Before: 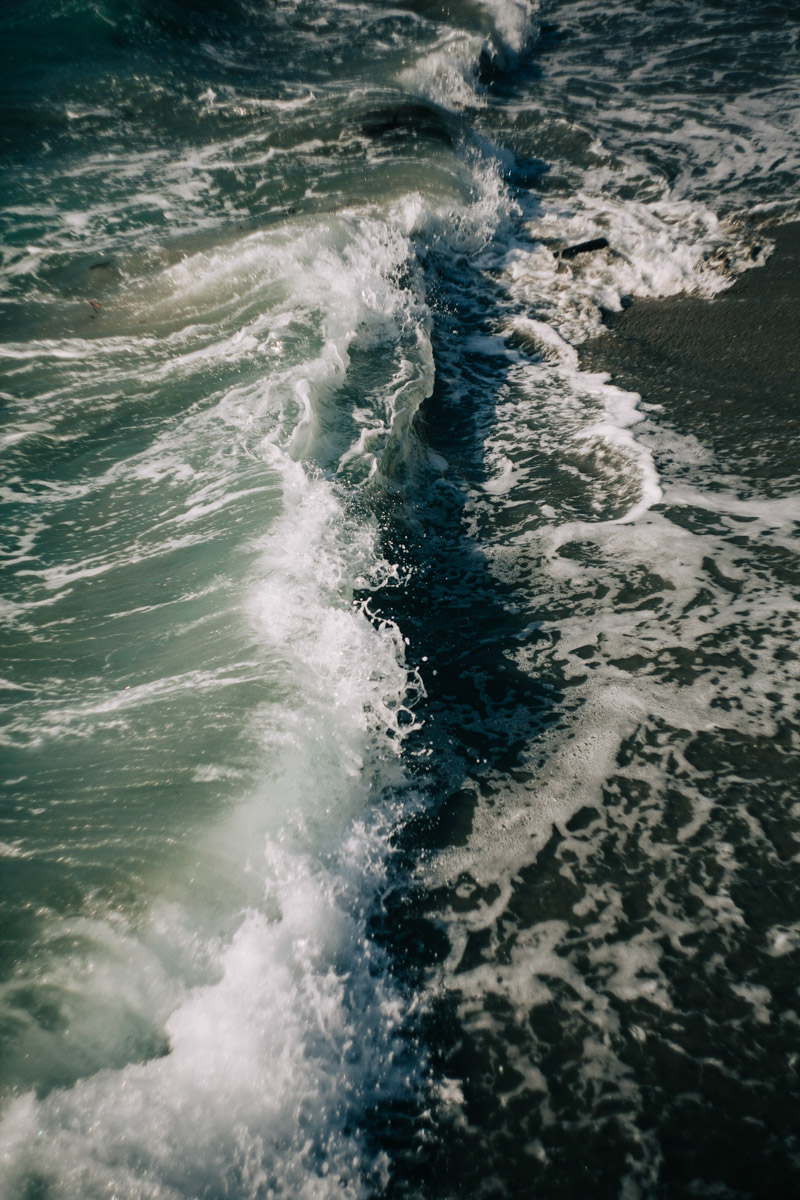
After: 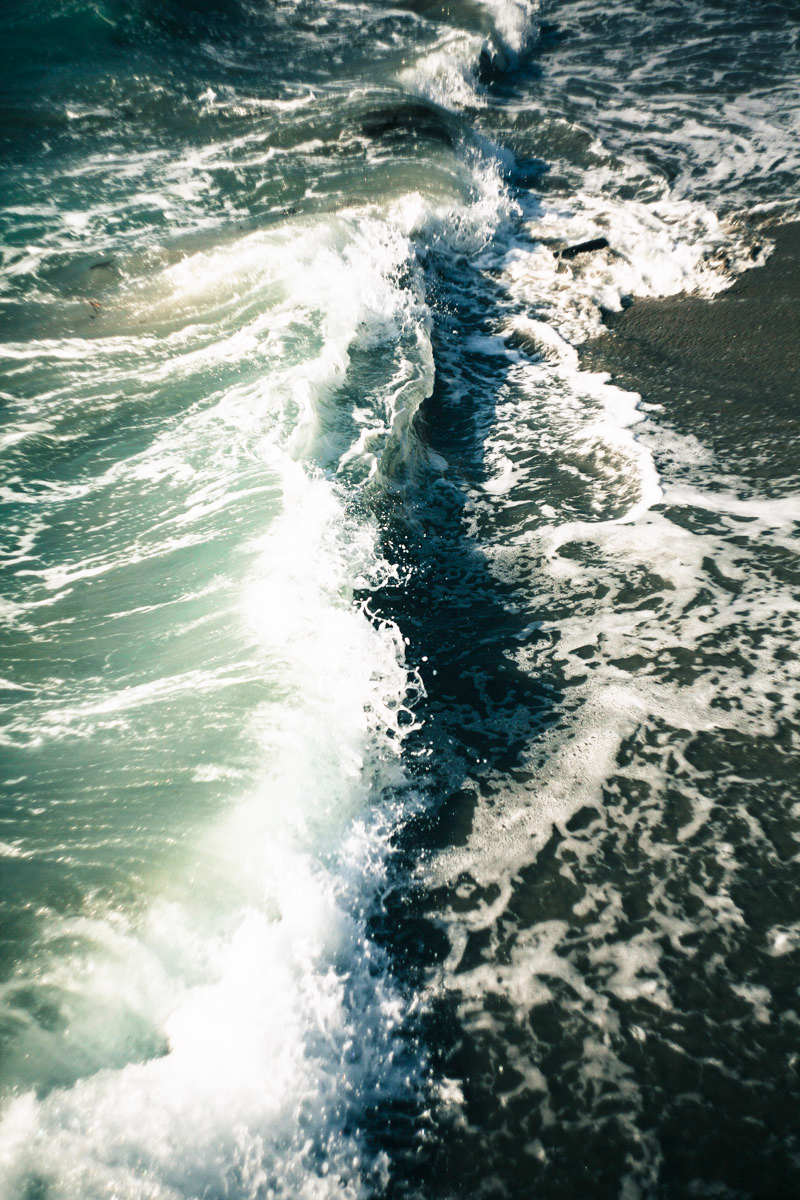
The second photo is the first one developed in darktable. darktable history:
shadows and highlights: shadows -23.08, highlights 46.15, soften with gaussian
base curve: curves: ch0 [(0, 0) (0.495, 0.917) (1, 1)], preserve colors none
